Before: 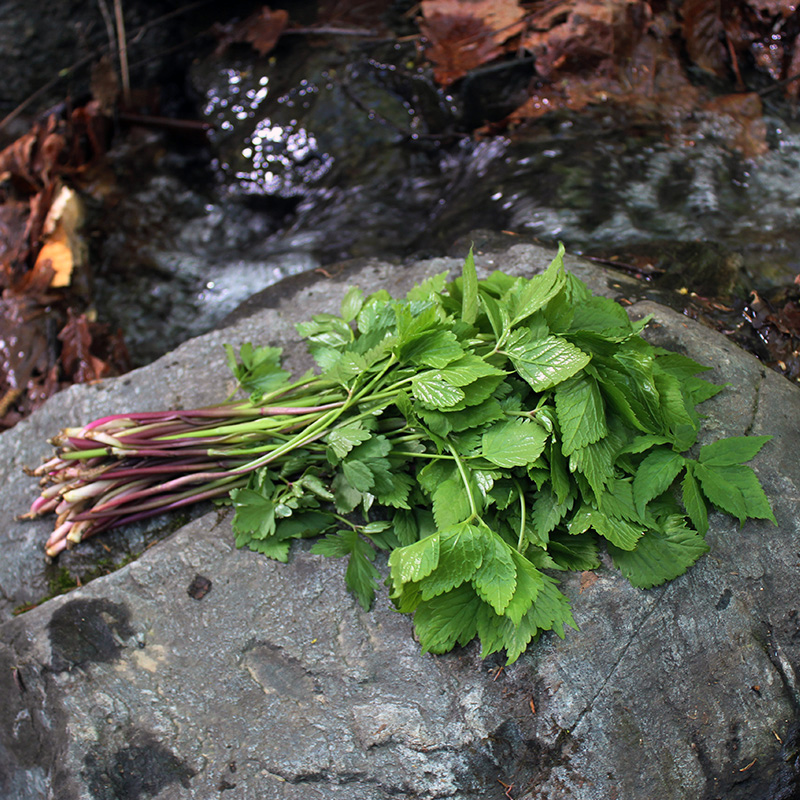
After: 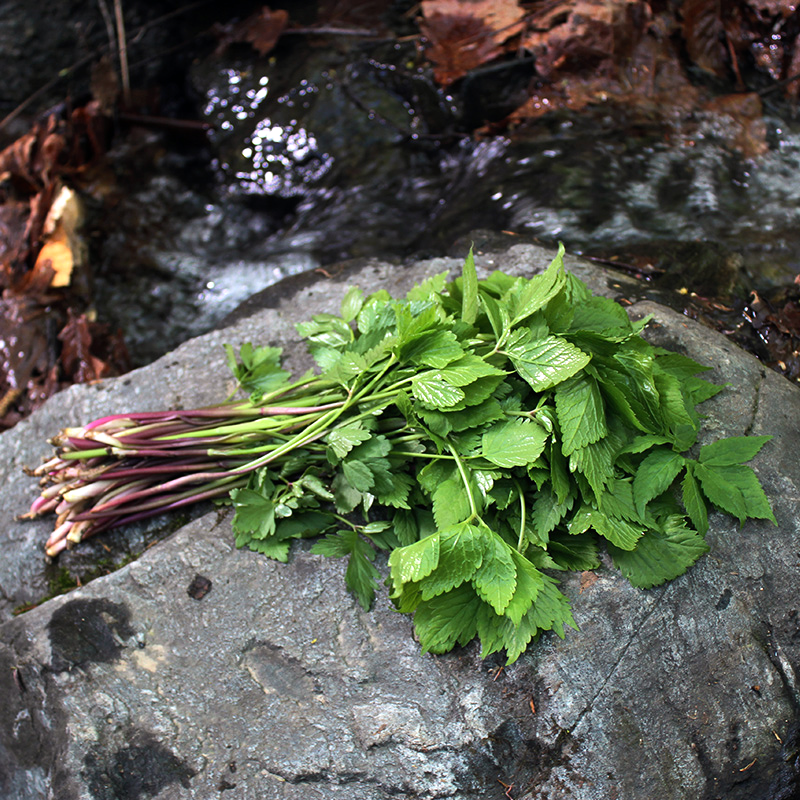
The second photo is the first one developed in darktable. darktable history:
tone equalizer: -8 EV -0.388 EV, -7 EV -0.364 EV, -6 EV -0.322 EV, -5 EV -0.232 EV, -3 EV 0.227 EV, -2 EV 0.362 EV, -1 EV 0.407 EV, +0 EV 0.442 EV, edges refinement/feathering 500, mask exposure compensation -1.57 EV, preserve details no
